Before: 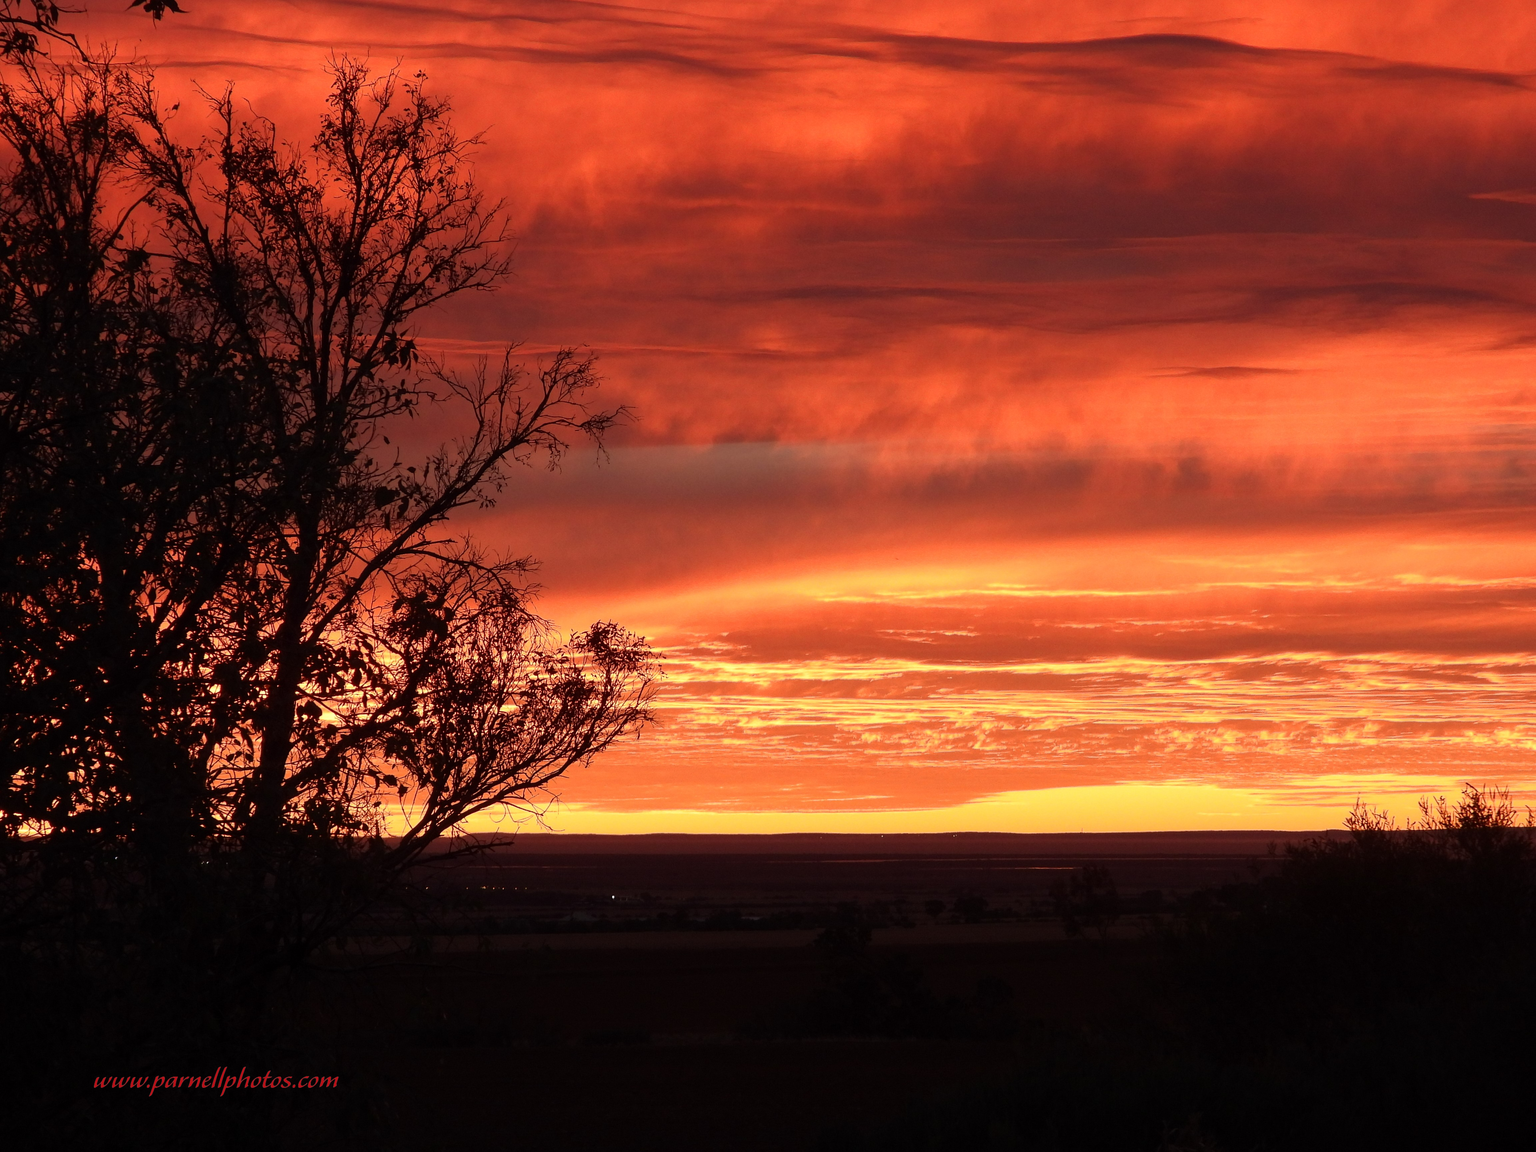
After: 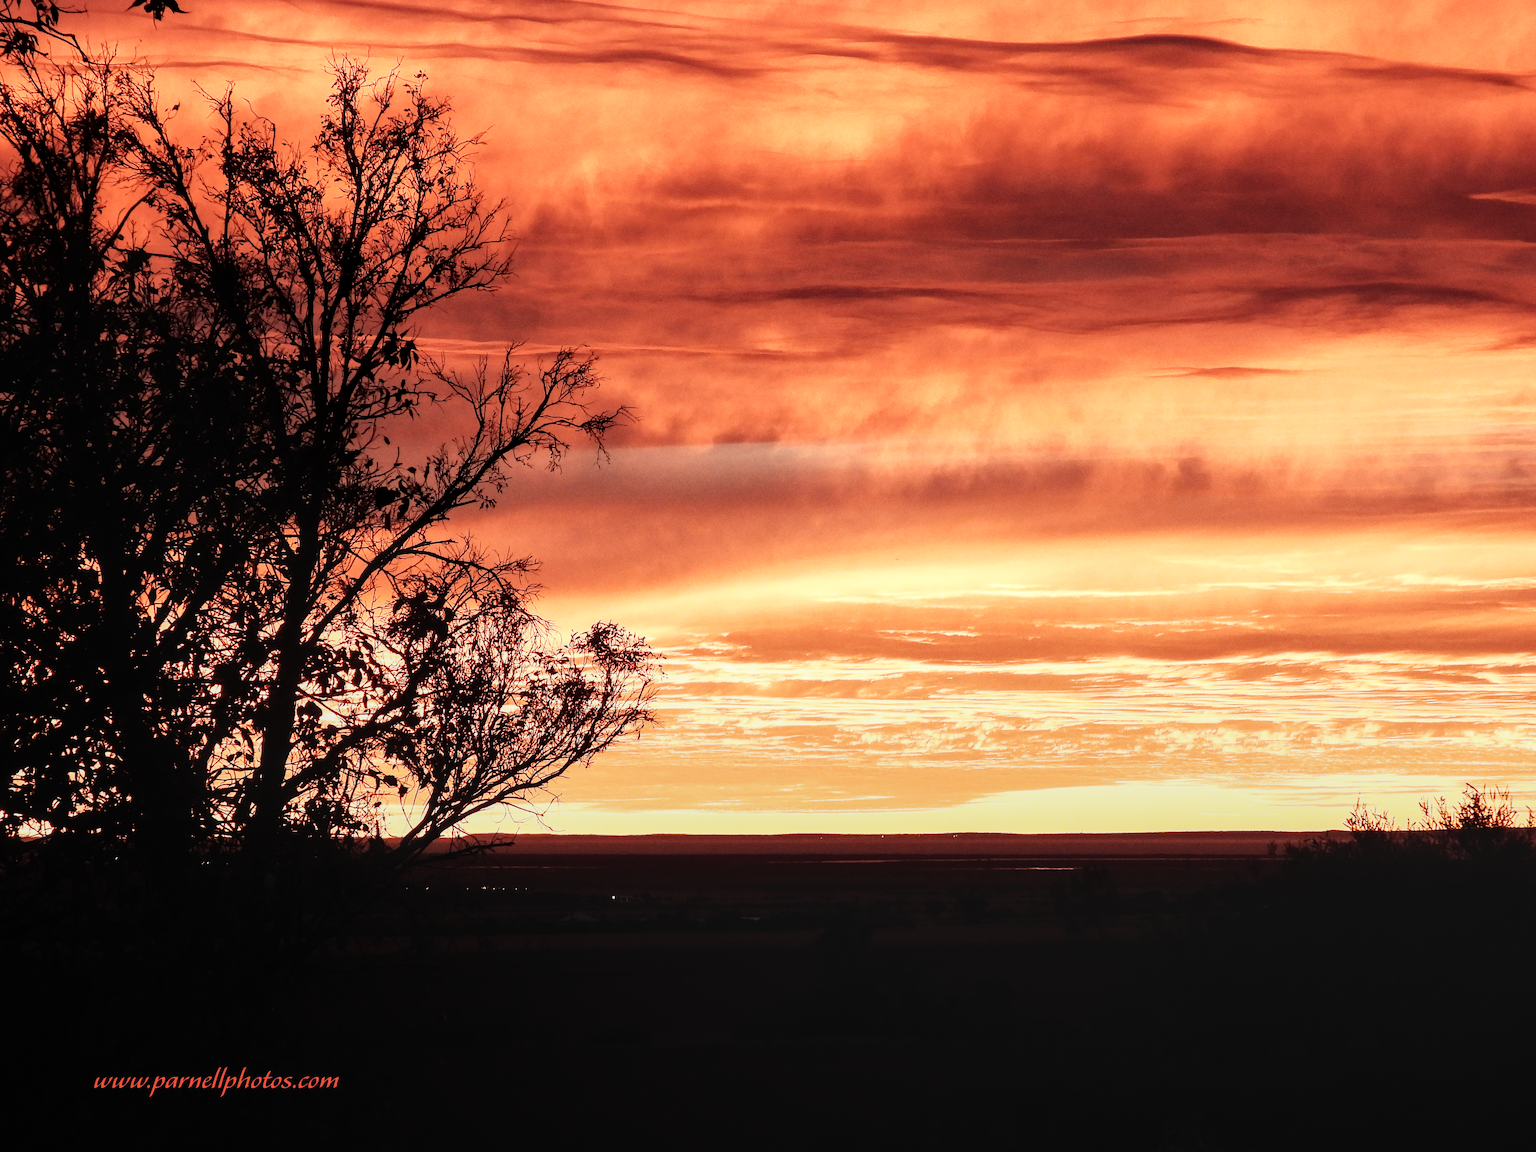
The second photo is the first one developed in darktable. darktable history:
base curve: curves: ch0 [(0, 0) (0.007, 0.004) (0.027, 0.03) (0.046, 0.07) (0.207, 0.54) (0.442, 0.872) (0.673, 0.972) (1, 1)], preserve colors none
local contrast: on, module defaults
contrast brightness saturation: contrast 0.103, saturation -0.305
